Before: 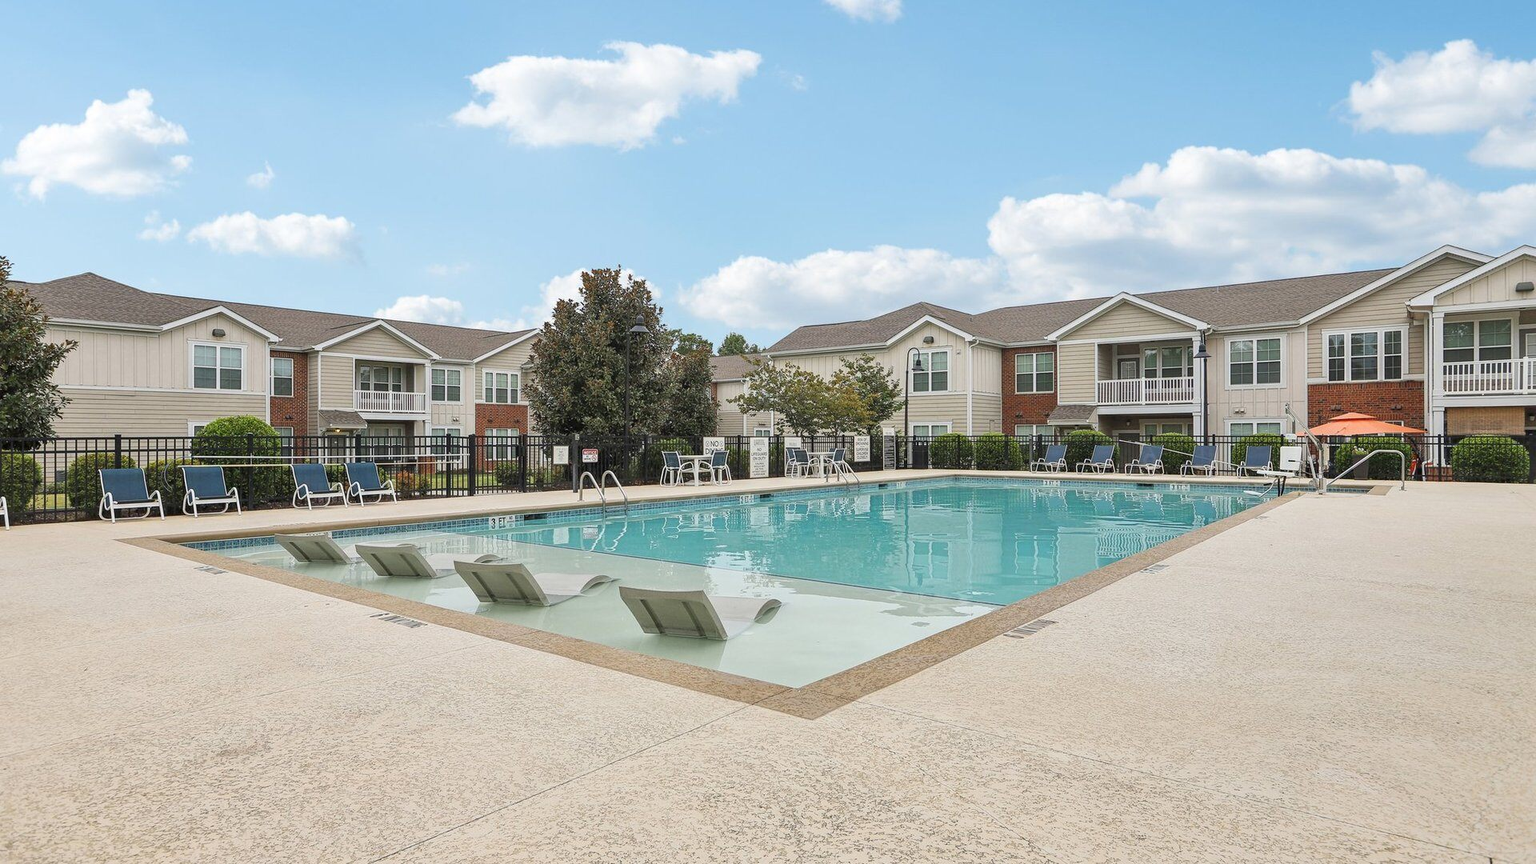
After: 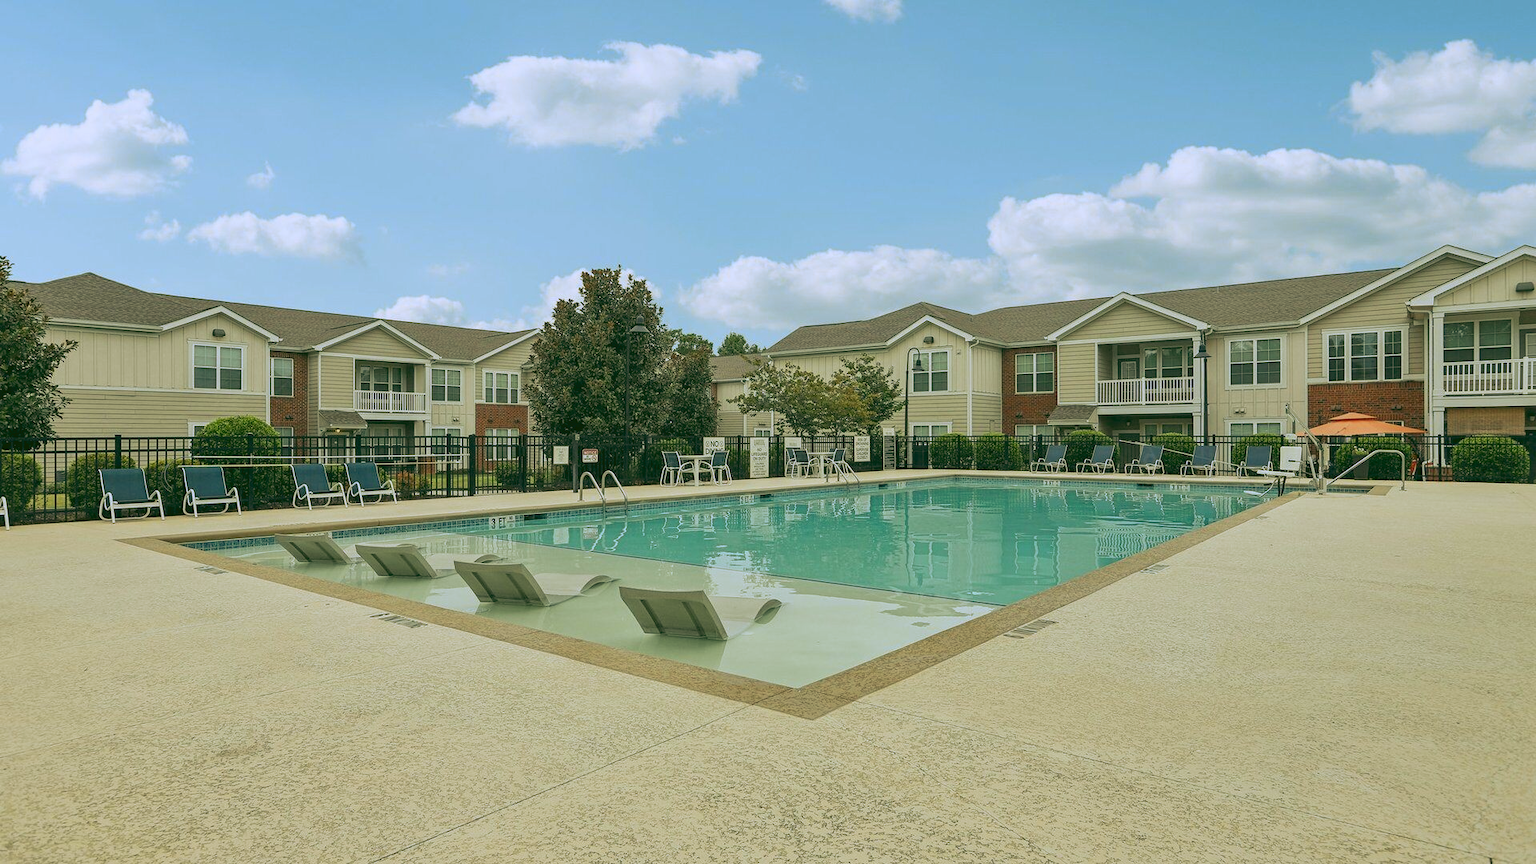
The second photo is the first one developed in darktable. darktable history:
rgb curve: curves: ch0 [(0.123, 0.061) (0.995, 0.887)]; ch1 [(0.06, 0.116) (1, 0.906)]; ch2 [(0, 0) (0.824, 0.69) (1, 1)], mode RGB, independent channels, compensate middle gray true
